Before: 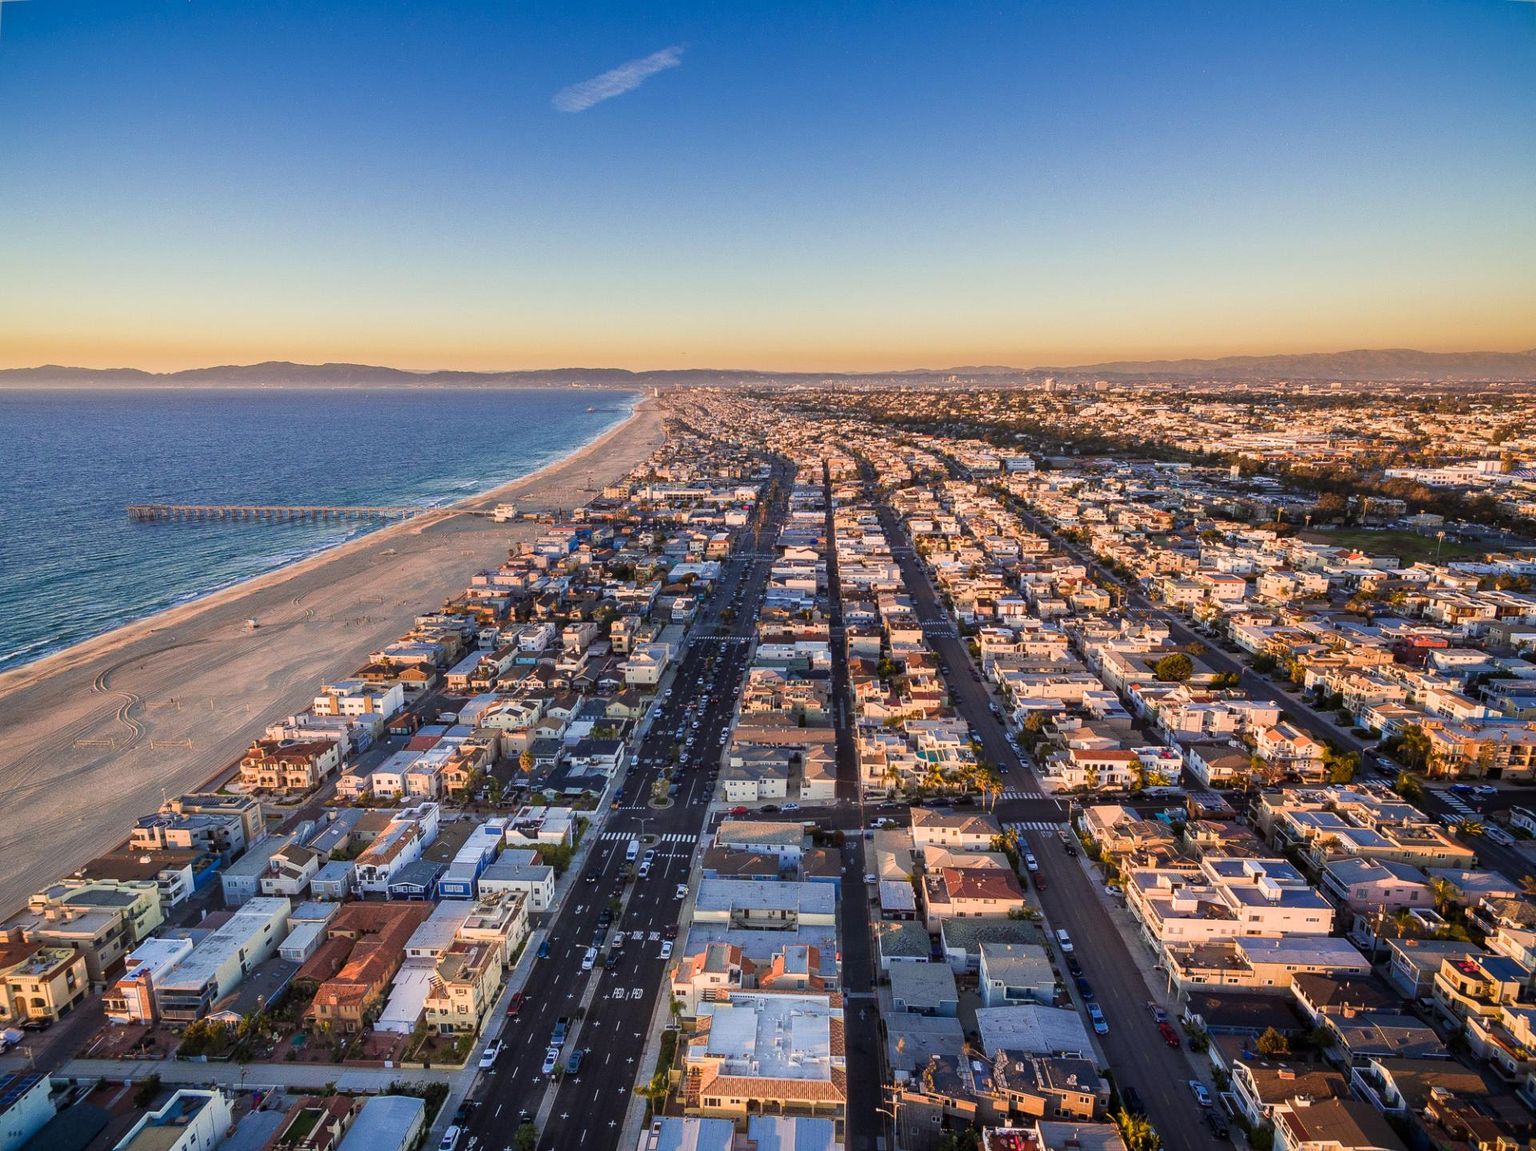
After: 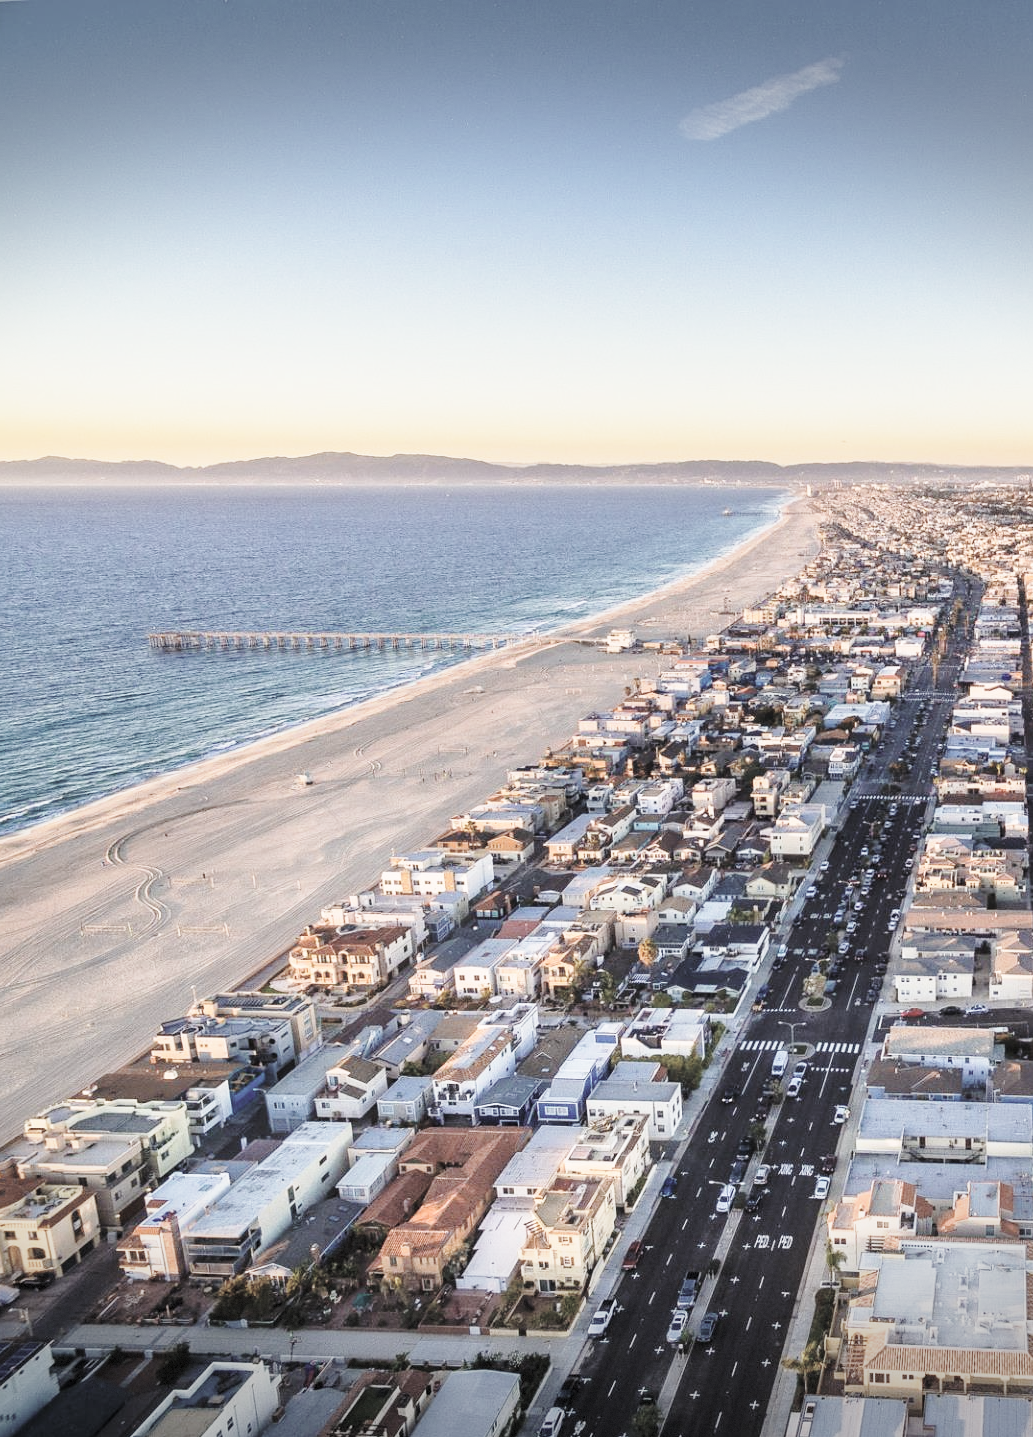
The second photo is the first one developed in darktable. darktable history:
crop: left 0.587%, right 45.588%, bottom 0.086%
contrast brightness saturation: brightness 0.18, saturation -0.5
base curve: curves: ch0 [(0, 0) (0.028, 0.03) (0.121, 0.232) (0.46, 0.748) (0.859, 0.968) (1, 1)], preserve colors none
vignetting: fall-off start 100%, brightness -0.406, saturation -0.3, width/height ratio 1.324, dithering 8-bit output, unbound false
